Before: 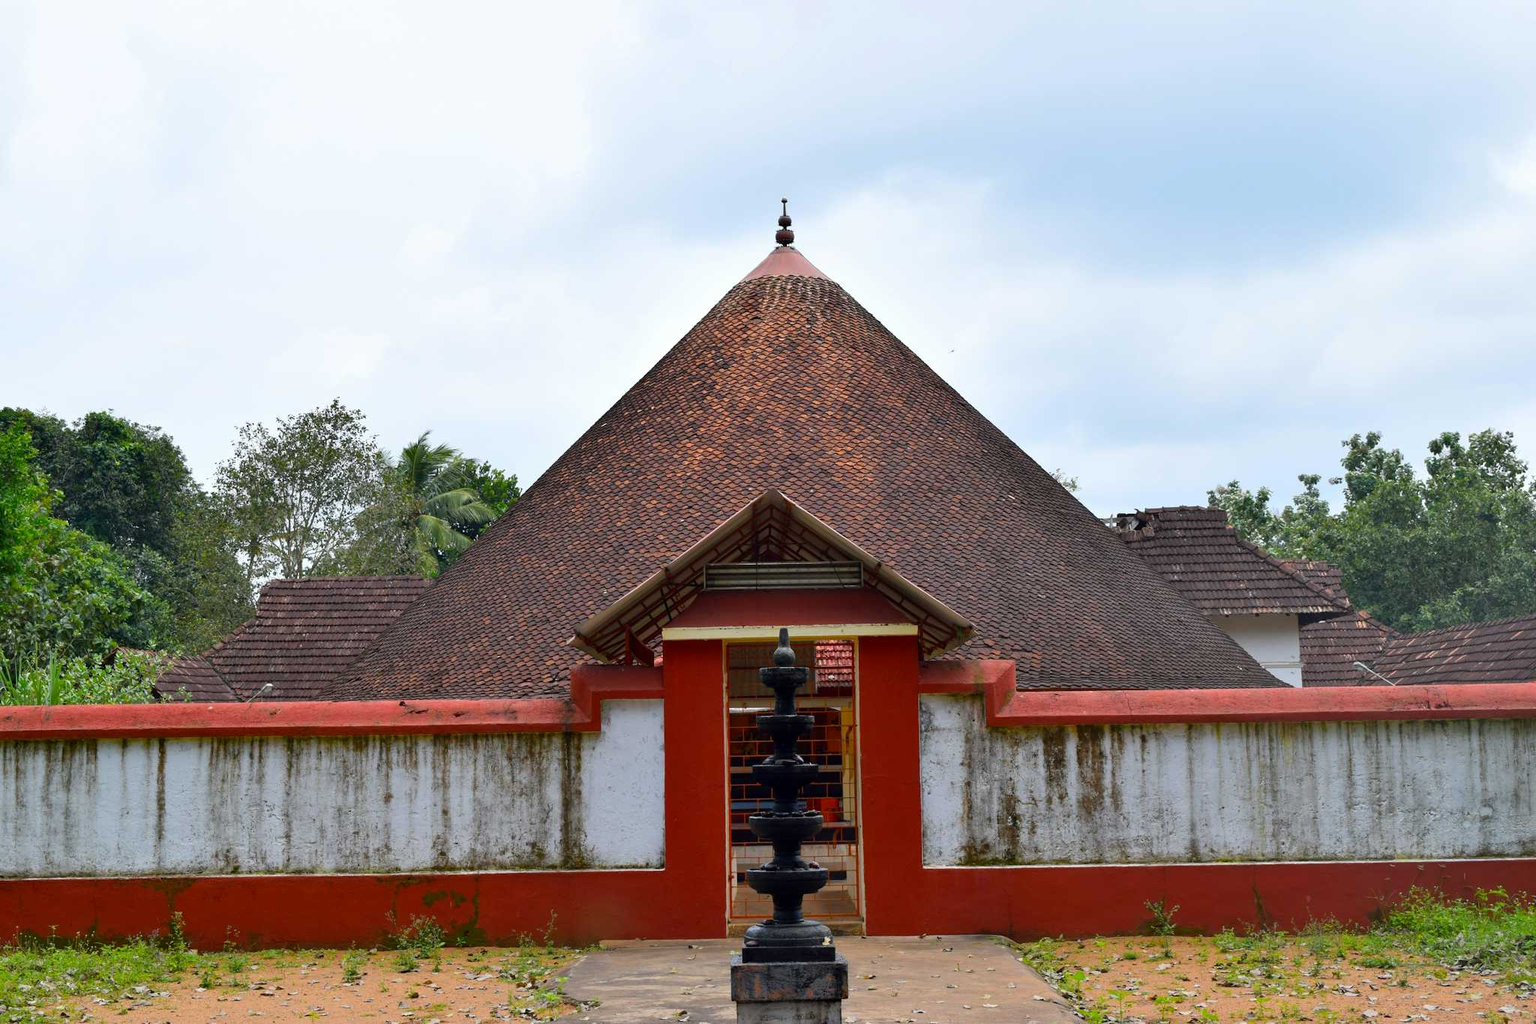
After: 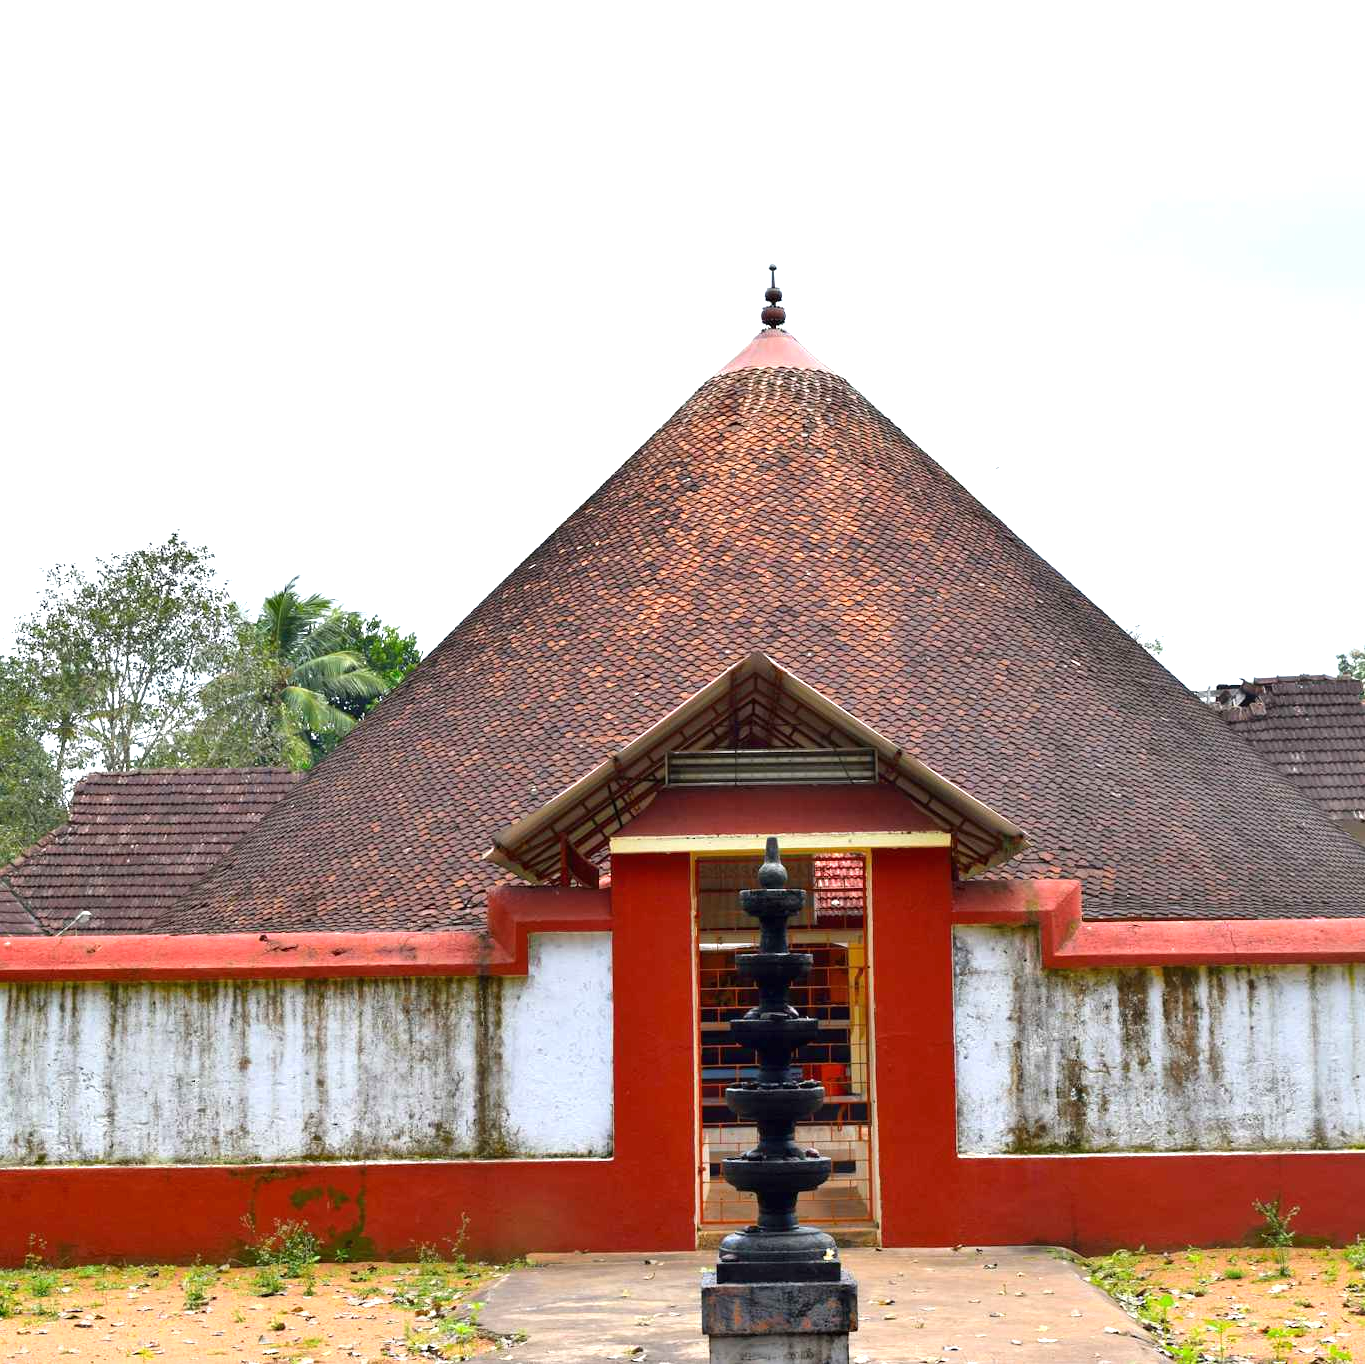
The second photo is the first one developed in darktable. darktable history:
exposure: black level correction 0, exposure 1 EV, compensate exposure bias true, compensate highlight preservation false
crop and rotate: left 13.342%, right 19.991%
